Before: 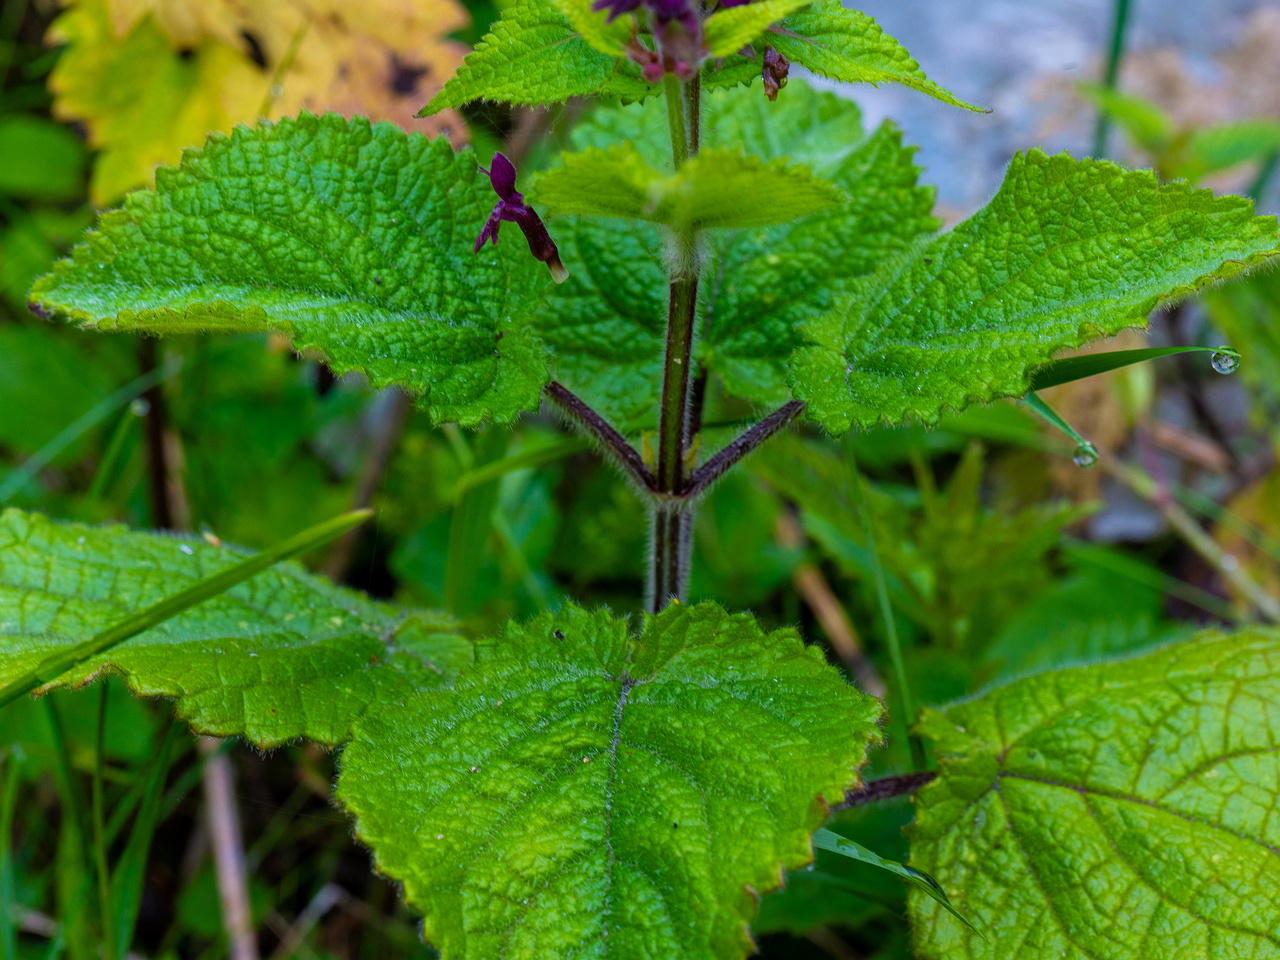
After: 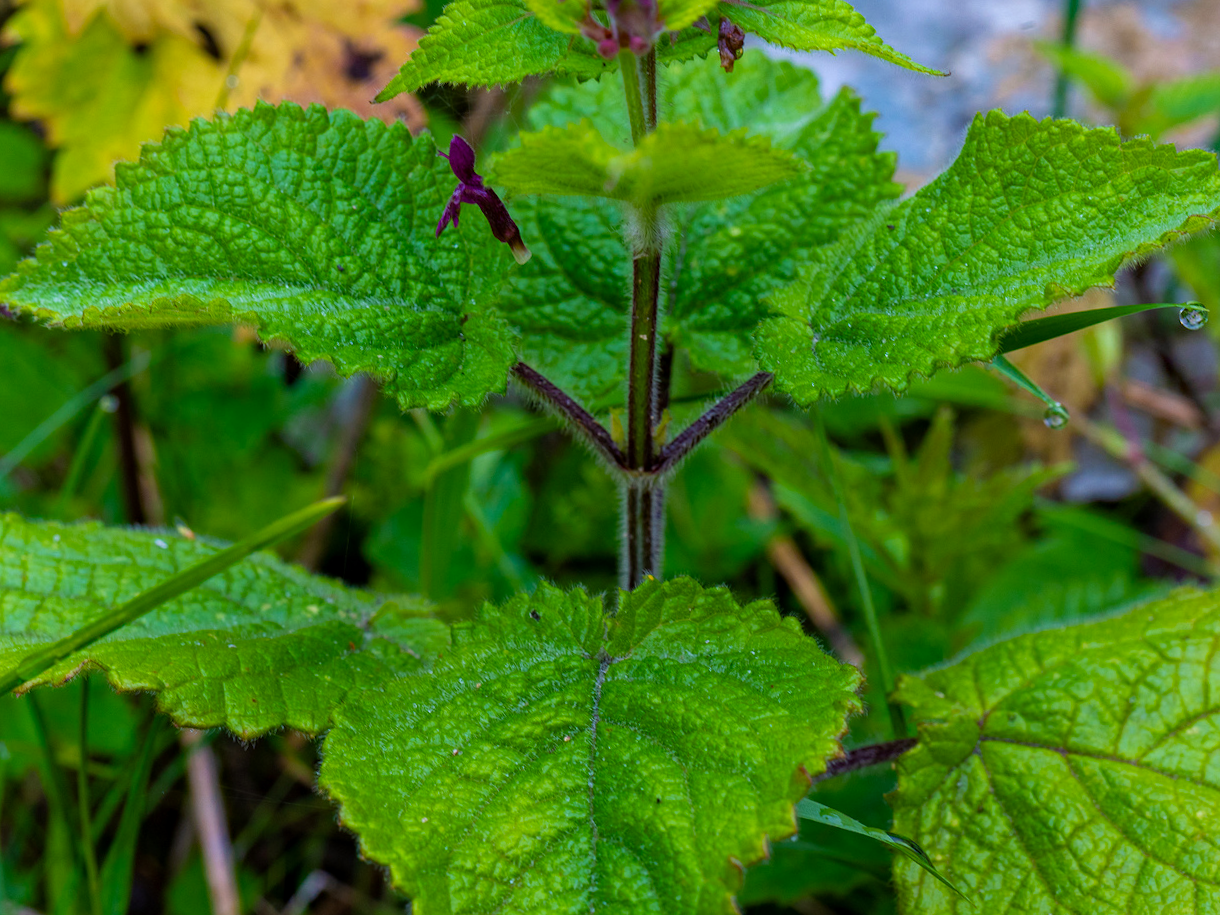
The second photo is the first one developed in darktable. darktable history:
rotate and perspective: rotation -2.12°, lens shift (vertical) 0.009, lens shift (horizontal) -0.008, automatic cropping original format, crop left 0.036, crop right 0.964, crop top 0.05, crop bottom 0.959
haze removal: compatibility mode true, adaptive false
